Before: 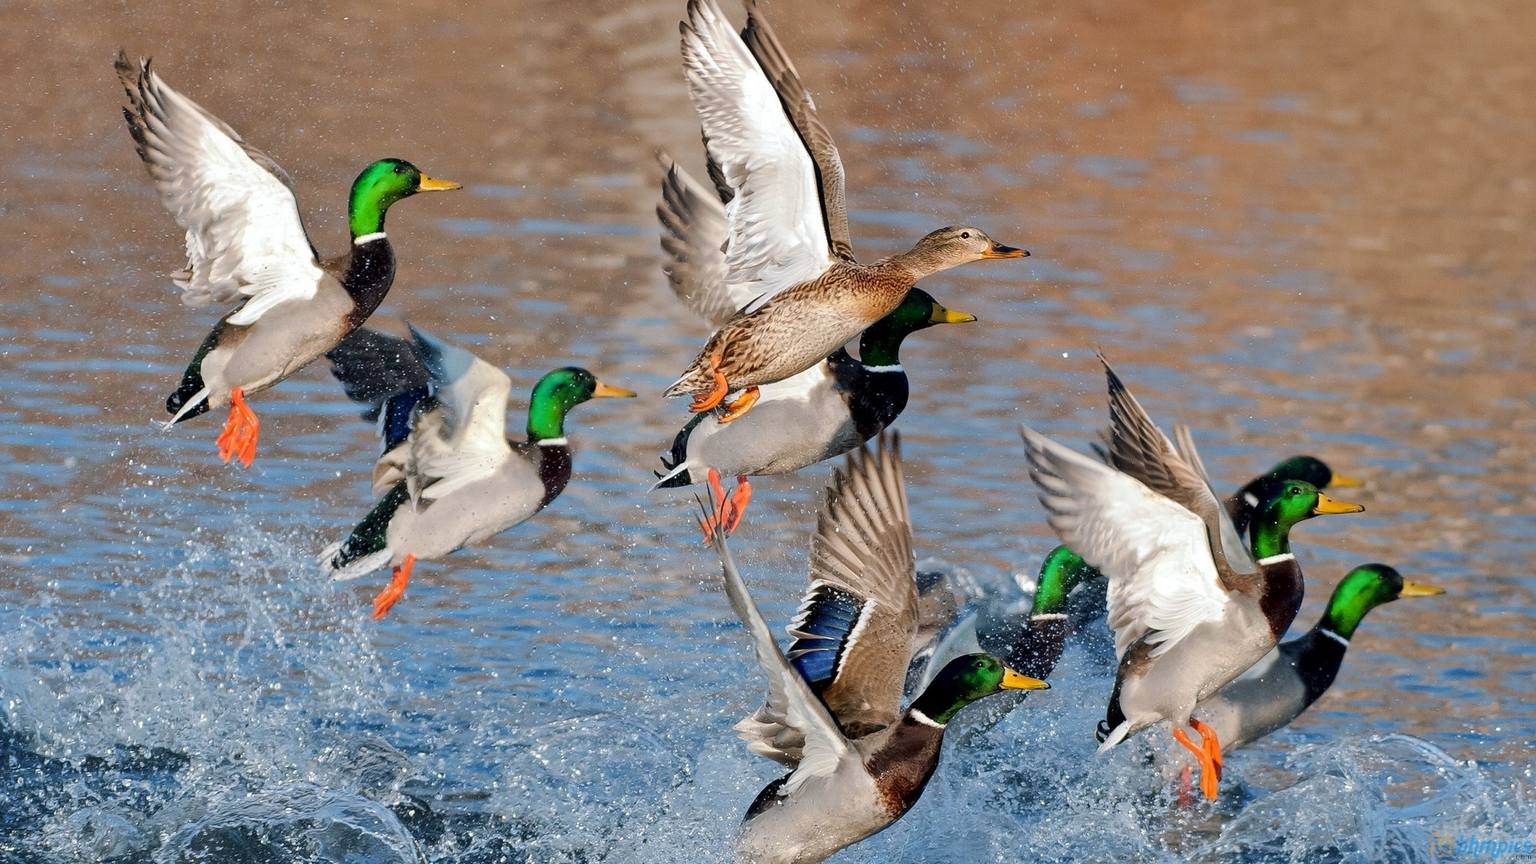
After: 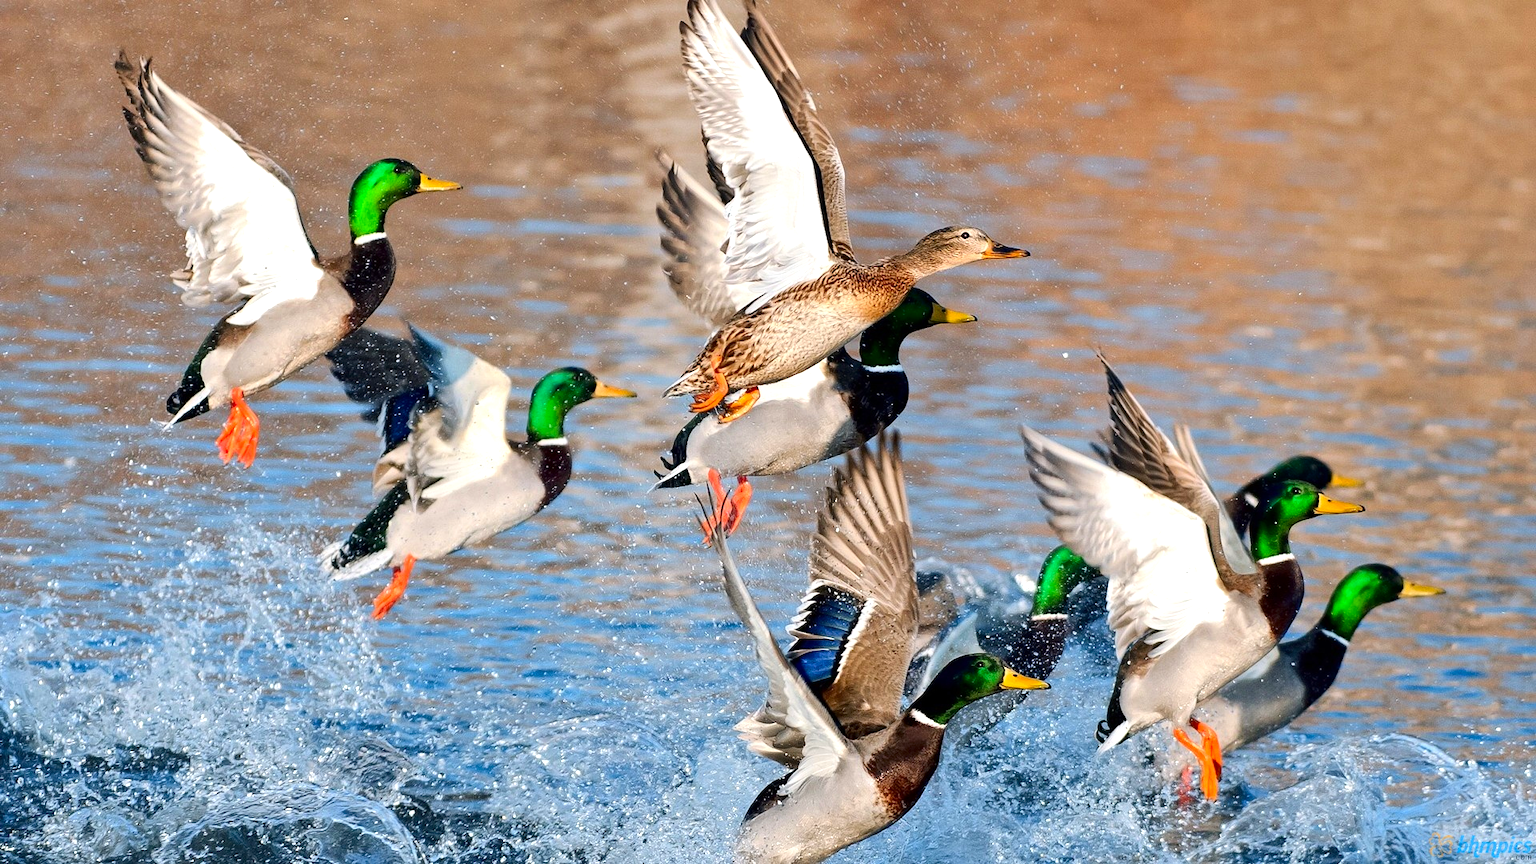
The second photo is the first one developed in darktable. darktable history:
contrast brightness saturation: contrast 0.13, brightness -0.05, saturation 0.16
exposure: black level correction 0, exposure 0.5 EV, compensate exposure bias true, compensate highlight preservation false
